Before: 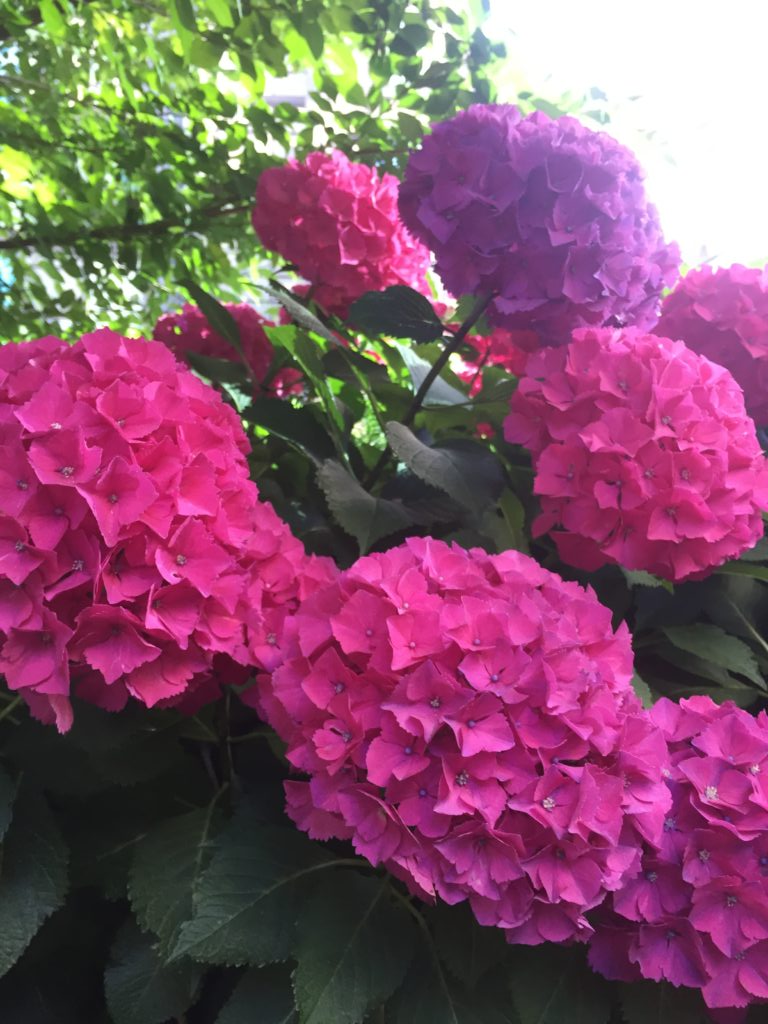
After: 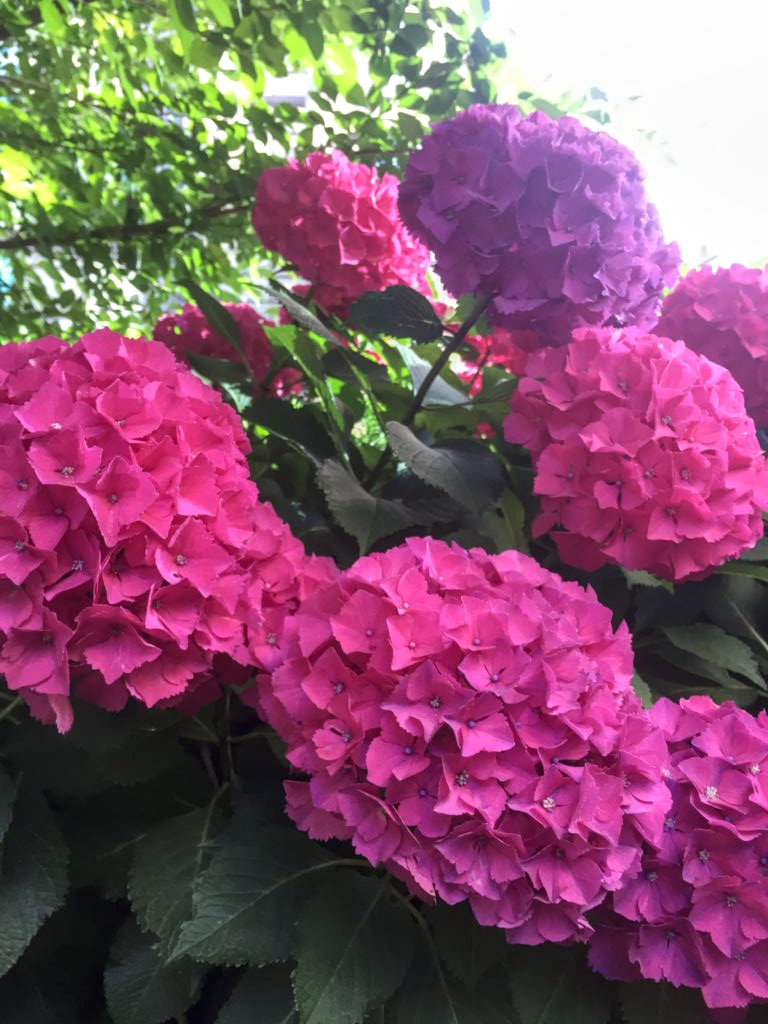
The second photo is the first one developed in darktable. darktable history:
local contrast: highlights 2%, shadows 6%, detail 134%
